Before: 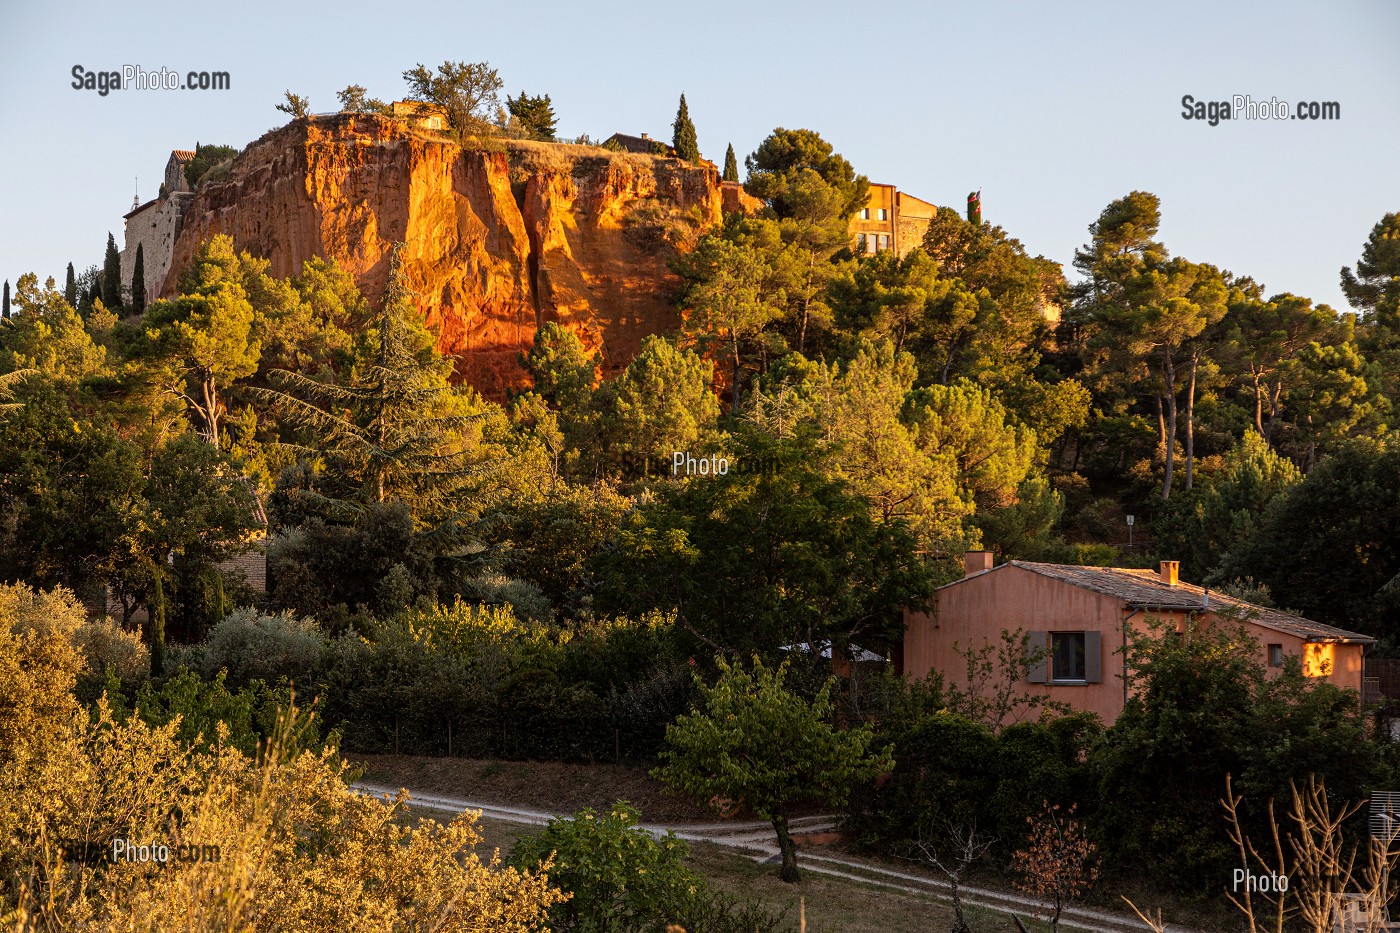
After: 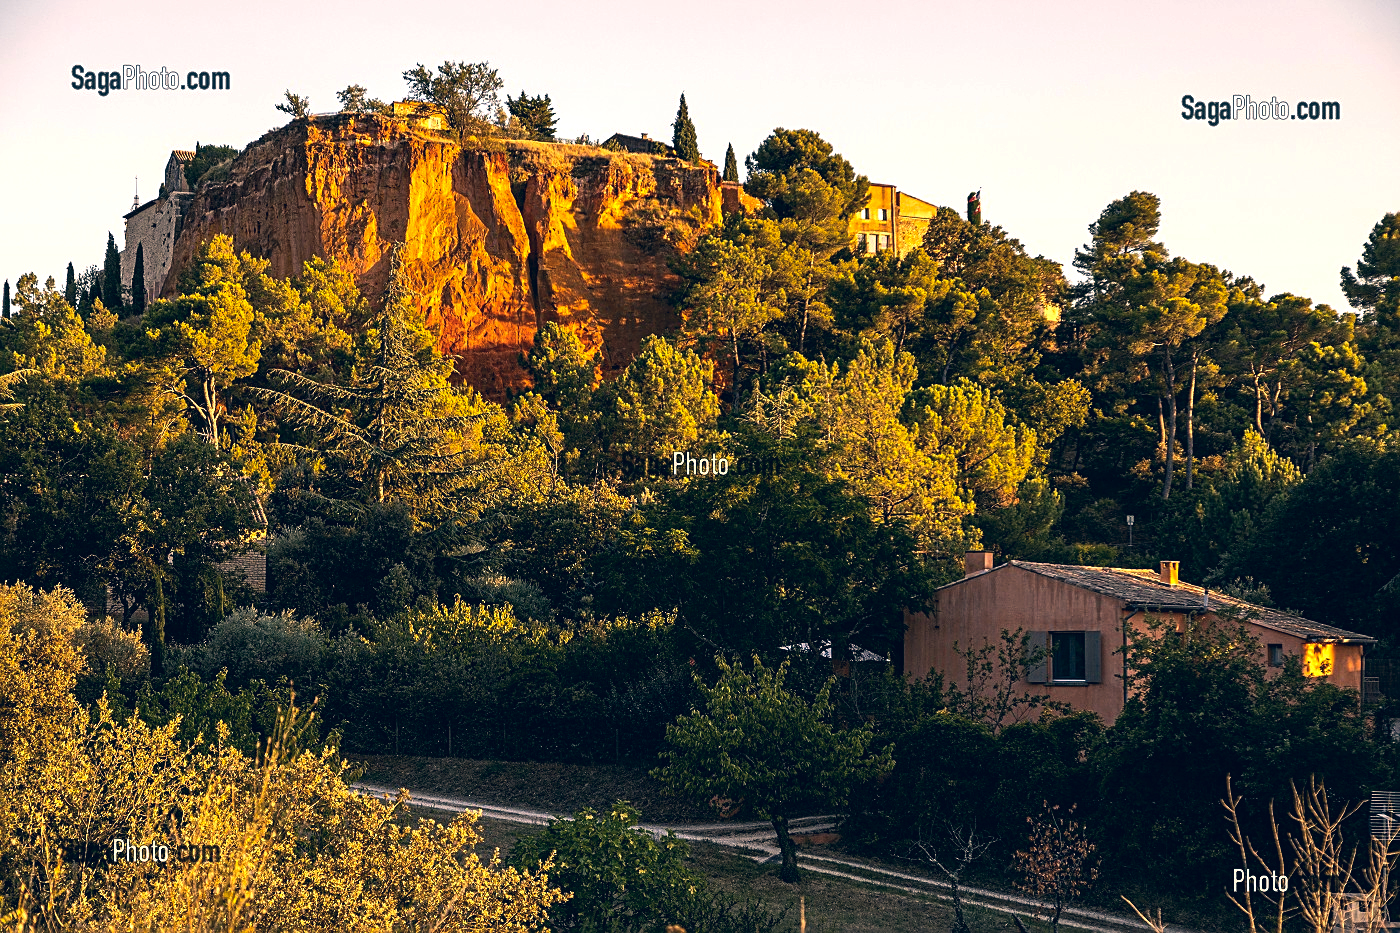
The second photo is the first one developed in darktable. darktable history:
color balance rgb: perceptual saturation grading › global saturation -0.024%, perceptual brilliance grading › global brilliance 14.594%, perceptual brilliance grading › shadows -35.537%
color correction: highlights a* 10.37, highlights b* 14.39, shadows a* -10.31, shadows b* -15.06
sharpen: on, module defaults
